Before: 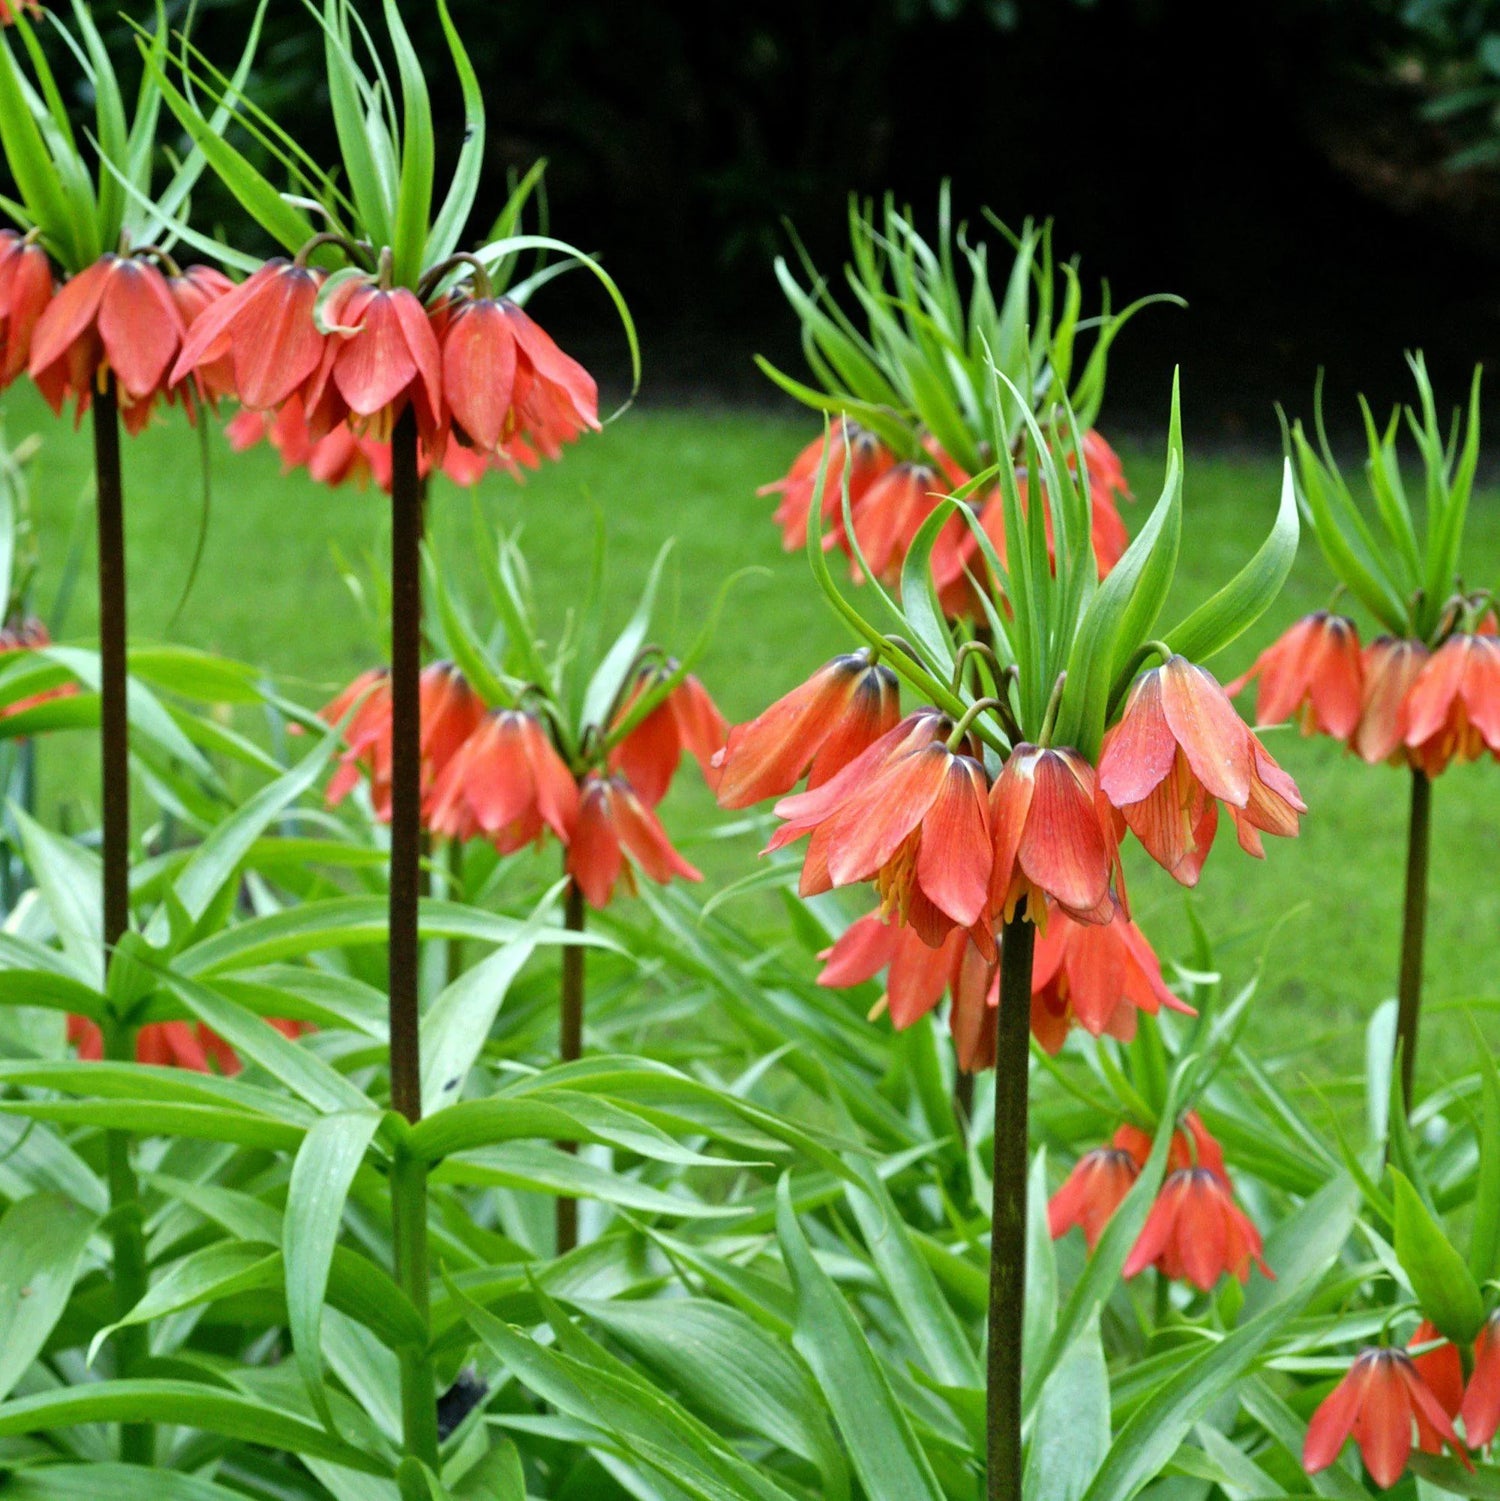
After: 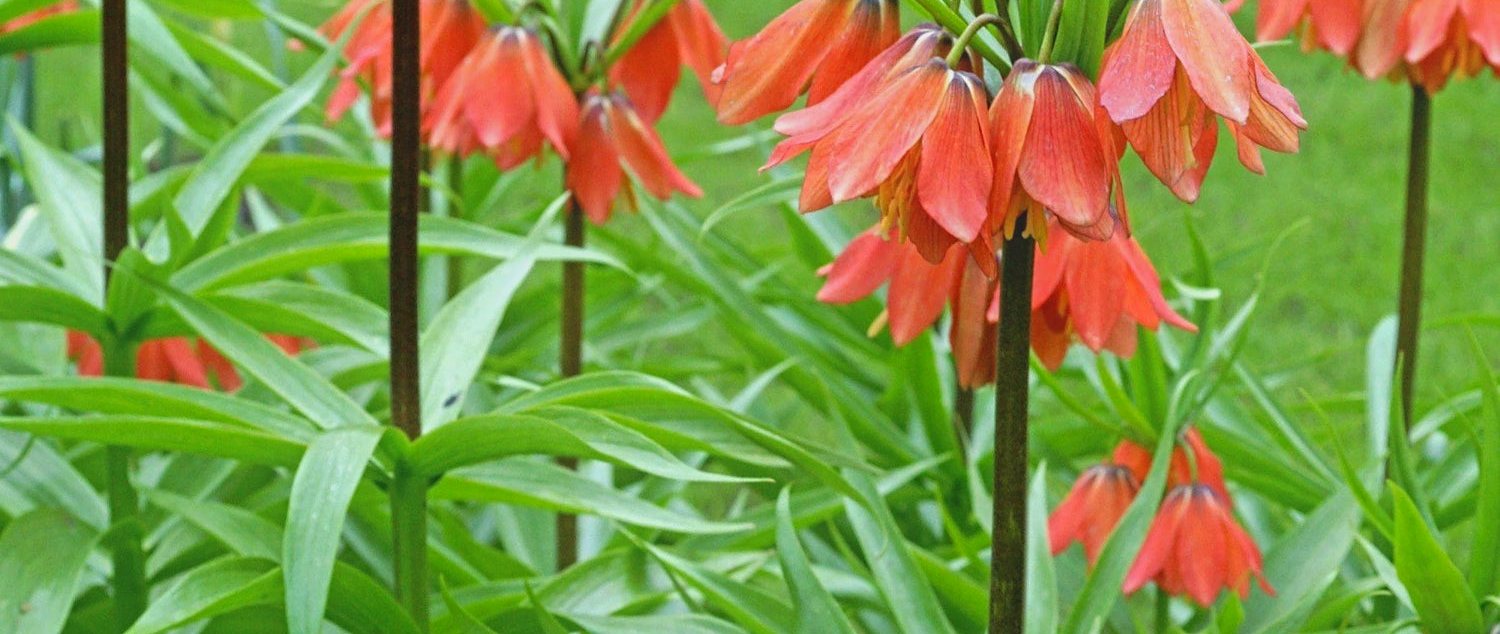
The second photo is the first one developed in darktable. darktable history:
crop: top 45.631%, bottom 12.11%
contrast equalizer: octaves 7, y [[0.514, 0.573, 0.581, 0.508, 0.5, 0.5], [0.5 ×6], [0.5 ×6], [0 ×6], [0 ×6]], mix -0.998
